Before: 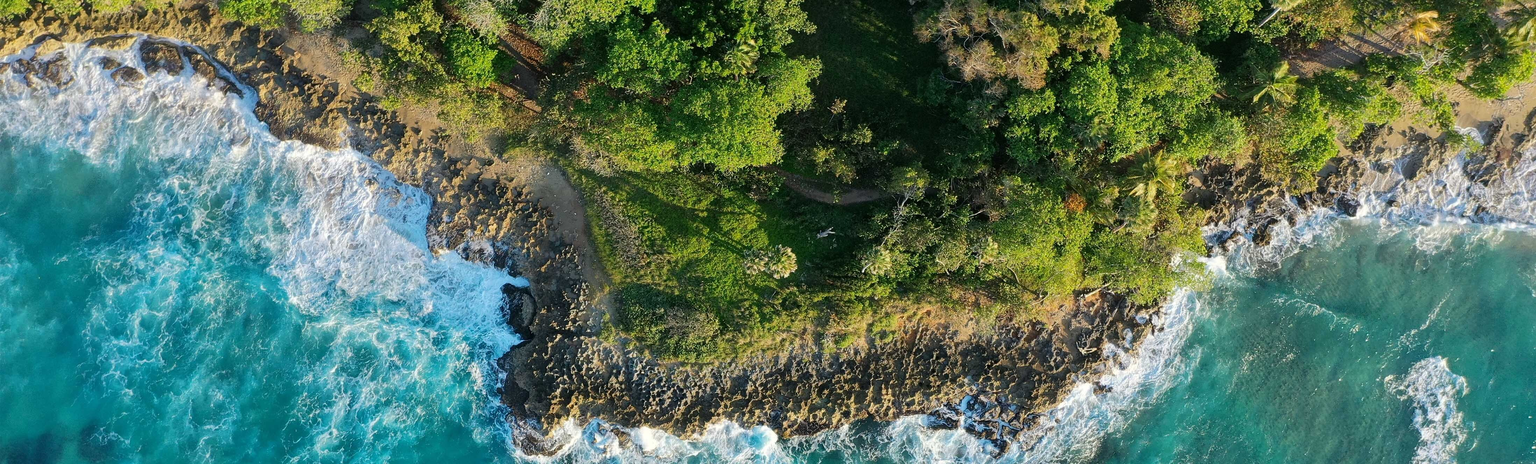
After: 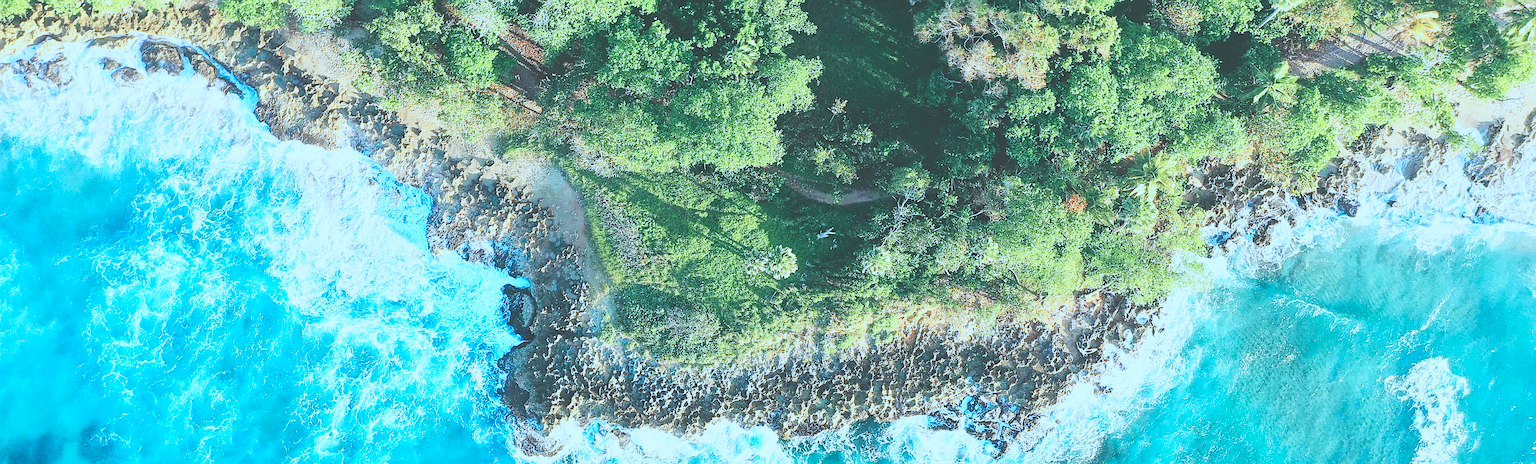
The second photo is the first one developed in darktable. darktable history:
base curve: curves: ch0 [(0, 0) (0.007, 0.004) (0.027, 0.03) (0.046, 0.07) (0.207, 0.54) (0.442, 0.872) (0.673, 0.972) (1, 1)], preserve colors none
color correction: highlights a* -9.35, highlights b* -23.15
tone curve: curves: ch0 [(0, 0) (0.068, 0.031) (0.175, 0.132) (0.337, 0.304) (0.498, 0.511) (0.748, 0.762) (0.993, 0.954)]; ch1 [(0, 0) (0.294, 0.184) (0.359, 0.34) (0.362, 0.35) (0.43, 0.41) (0.476, 0.457) (0.499, 0.5) (0.529, 0.523) (0.677, 0.762) (1, 1)]; ch2 [(0, 0) (0.431, 0.419) (0.495, 0.502) (0.524, 0.534) (0.557, 0.56) (0.634, 0.654) (0.728, 0.722) (1, 1)], color space Lab, independent channels, preserve colors none
exposure: black level correction -0.041, exposure 0.064 EV, compensate highlight preservation false
sharpen: amount 0.75
tone equalizer: on, module defaults
white balance: emerald 1
